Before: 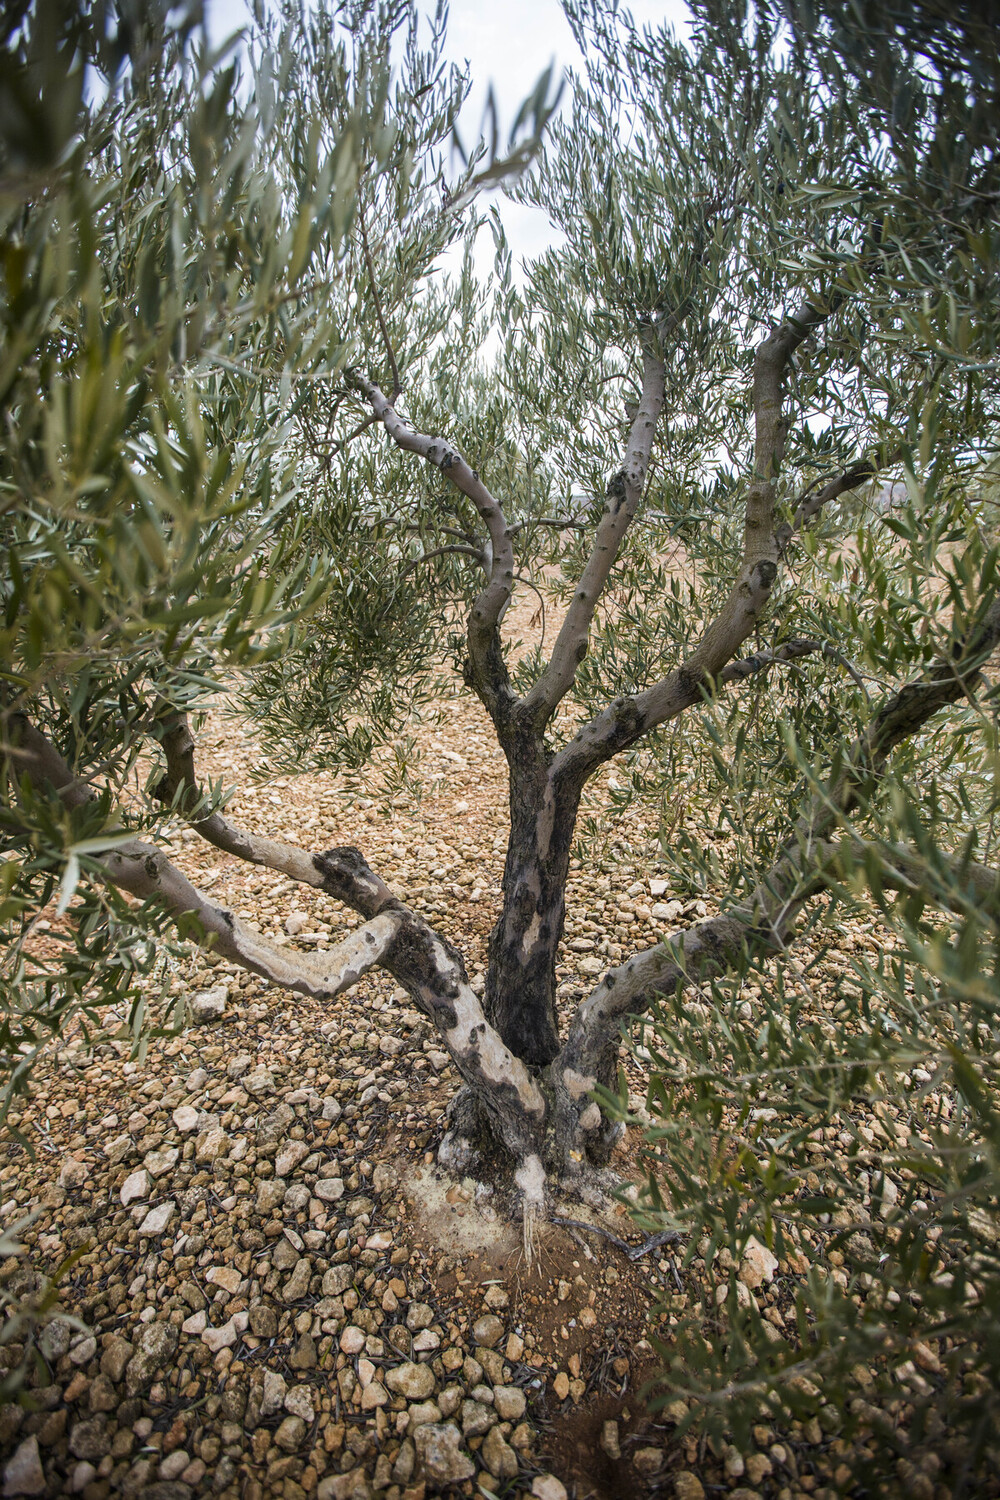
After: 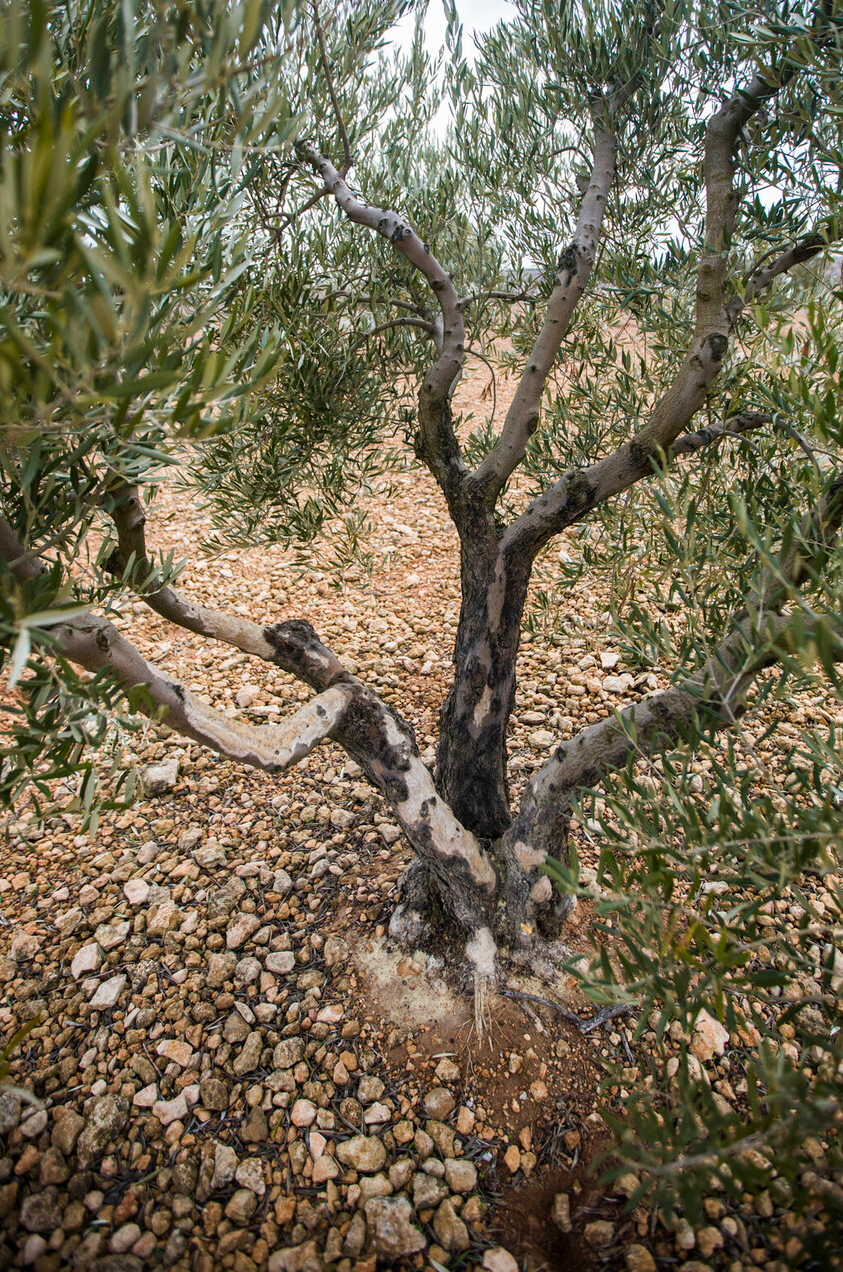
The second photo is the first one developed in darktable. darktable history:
crop and rotate: left 4.988%, top 15.155%, right 10.681%
